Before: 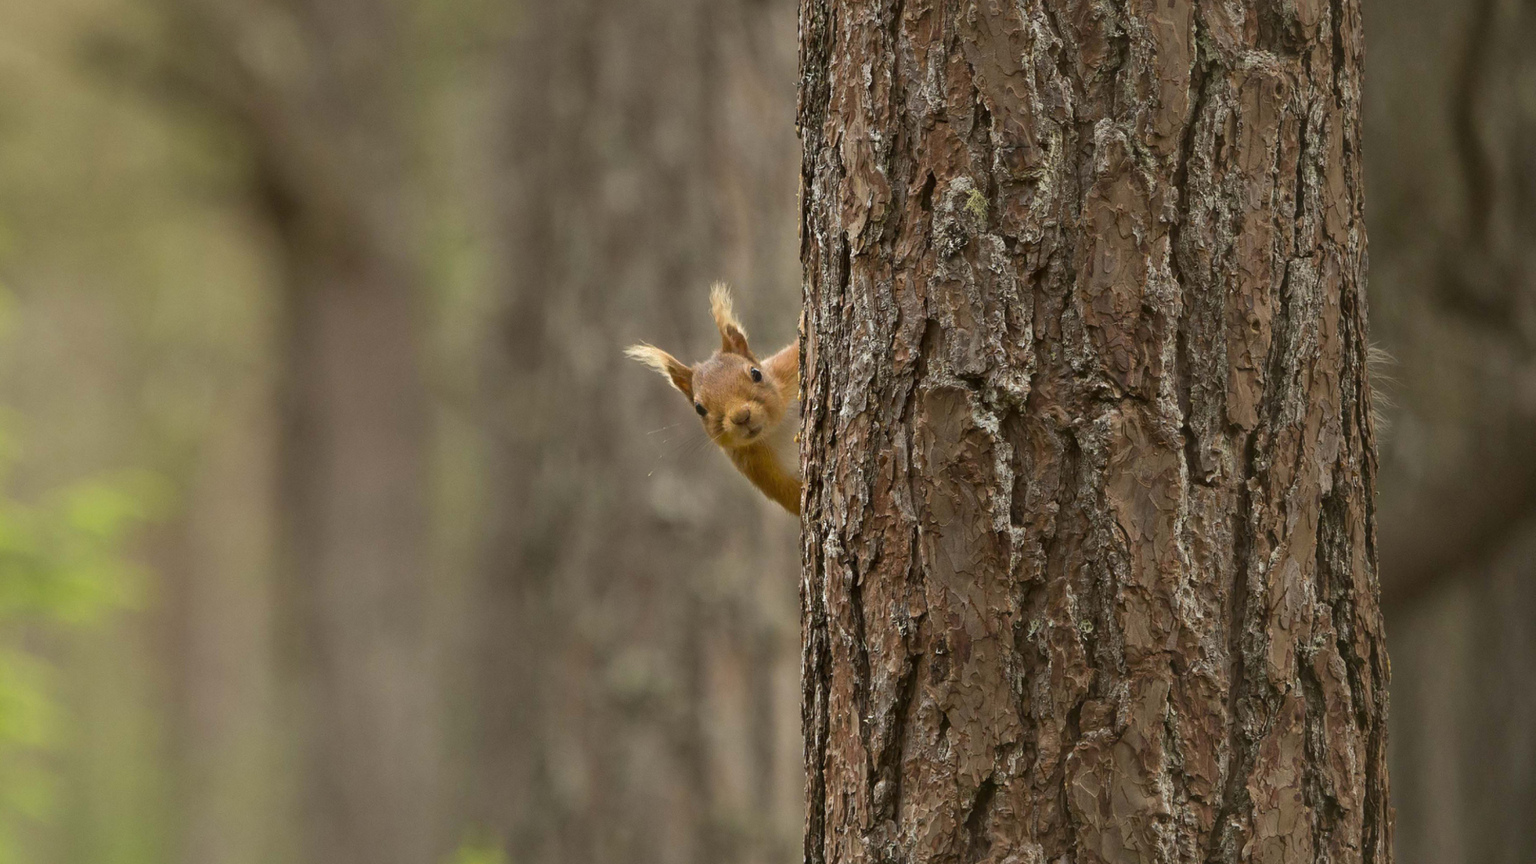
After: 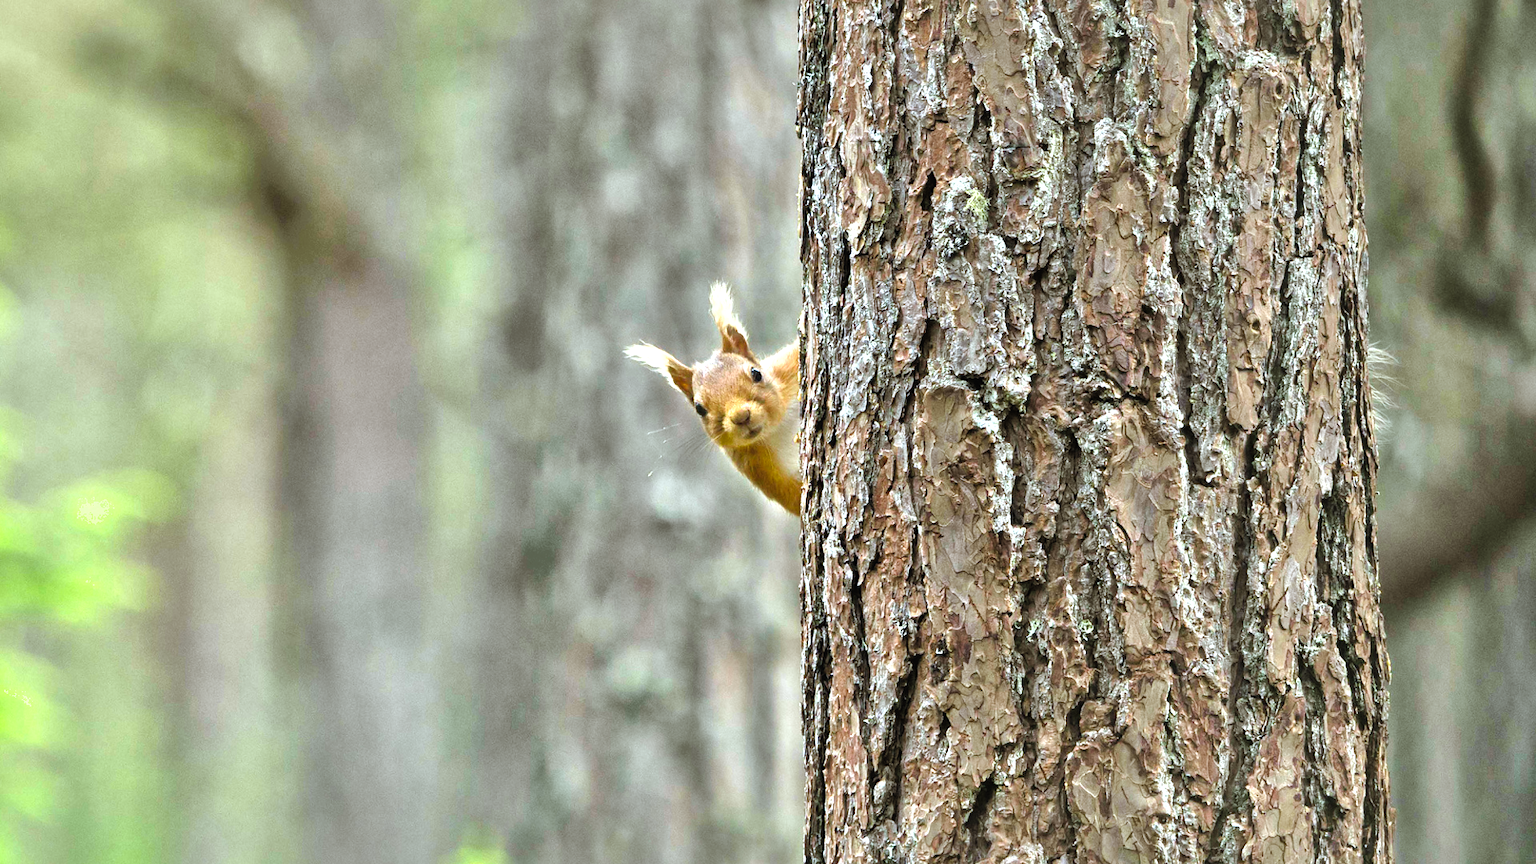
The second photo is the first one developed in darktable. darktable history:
shadows and highlights: on, module defaults
color calibration: x 0.382, y 0.372, temperature 3881.55 K
tone equalizer: -7 EV 0.161 EV, -6 EV 0.64 EV, -5 EV 1.13 EV, -4 EV 1.33 EV, -3 EV 1.12 EV, -2 EV 0.6 EV, -1 EV 0.162 EV
levels: levels [0, 0.394, 0.787]
tone curve: curves: ch0 [(0, 0.011) (0.139, 0.106) (0.295, 0.271) (0.499, 0.523) (0.739, 0.782) (0.857, 0.879) (1, 0.967)]; ch1 [(0, 0) (0.272, 0.249) (0.388, 0.385) (0.469, 0.456) (0.495, 0.497) (0.524, 0.518) (0.602, 0.623) (0.725, 0.779) (1, 1)]; ch2 [(0, 0) (0.125, 0.089) (0.353, 0.329) (0.443, 0.408) (0.502, 0.499) (0.548, 0.549) (0.608, 0.635) (1, 1)], preserve colors none
local contrast: mode bilateral grid, contrast 100, coarseness 99, detail 108%, midtone range 0.2
filmic rgb: black relative exposure -5.03 EV, white relative exposure 3.51 EV, hardness 3.17, contrast 1.301, highlights saturation mix -49.26%
color zones: curves: ch0 [(0, 0.5) (0.143, 0.5) (0.286, 0.5) (0.429, 0.5) (0.571, 0.5) (0.714, 0.476) (0.857, 0.5) (1, 0.5)]; ch2 [(0, 0.5) (0.143, 0.5) (0.286, 0.5) (0.429, 0.5) (0.571, 0.5) (0.714, 0.487) (0.857, 0.5) (1, 0.5)]
